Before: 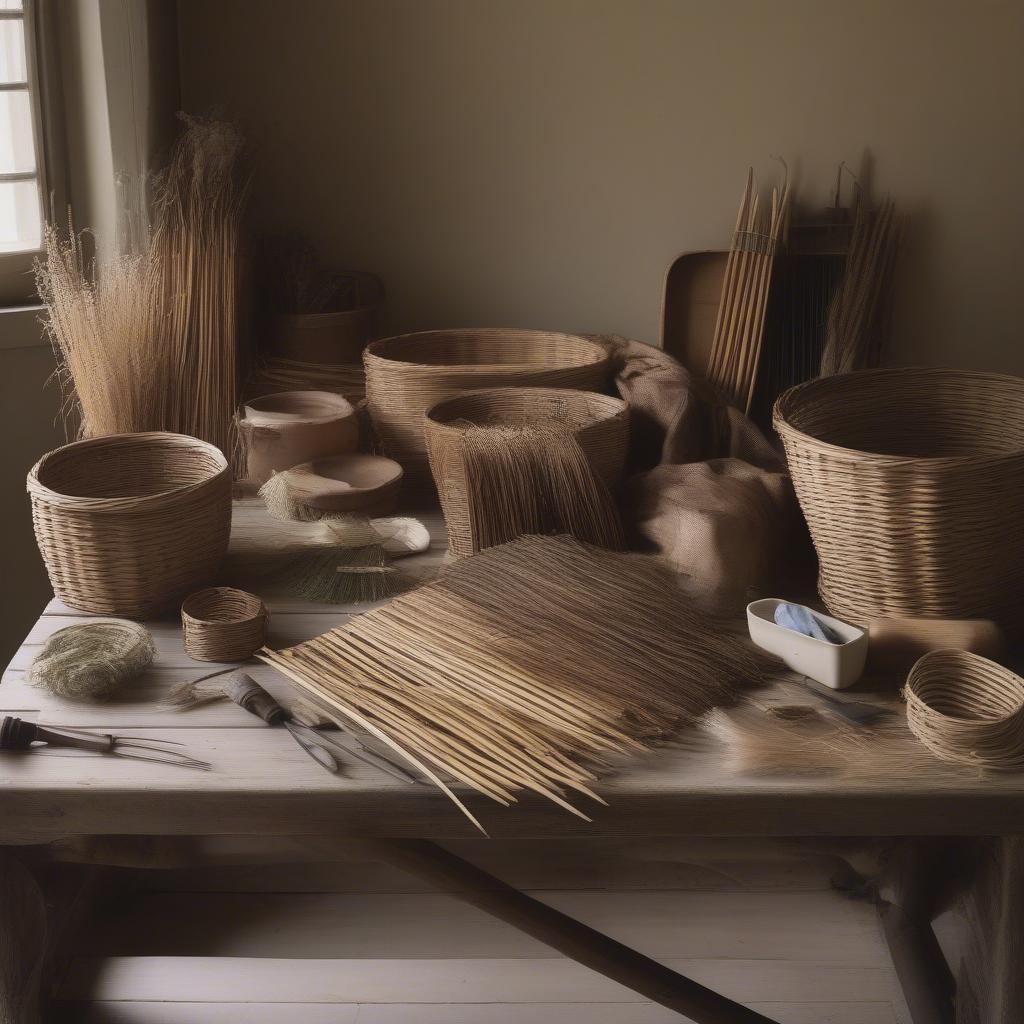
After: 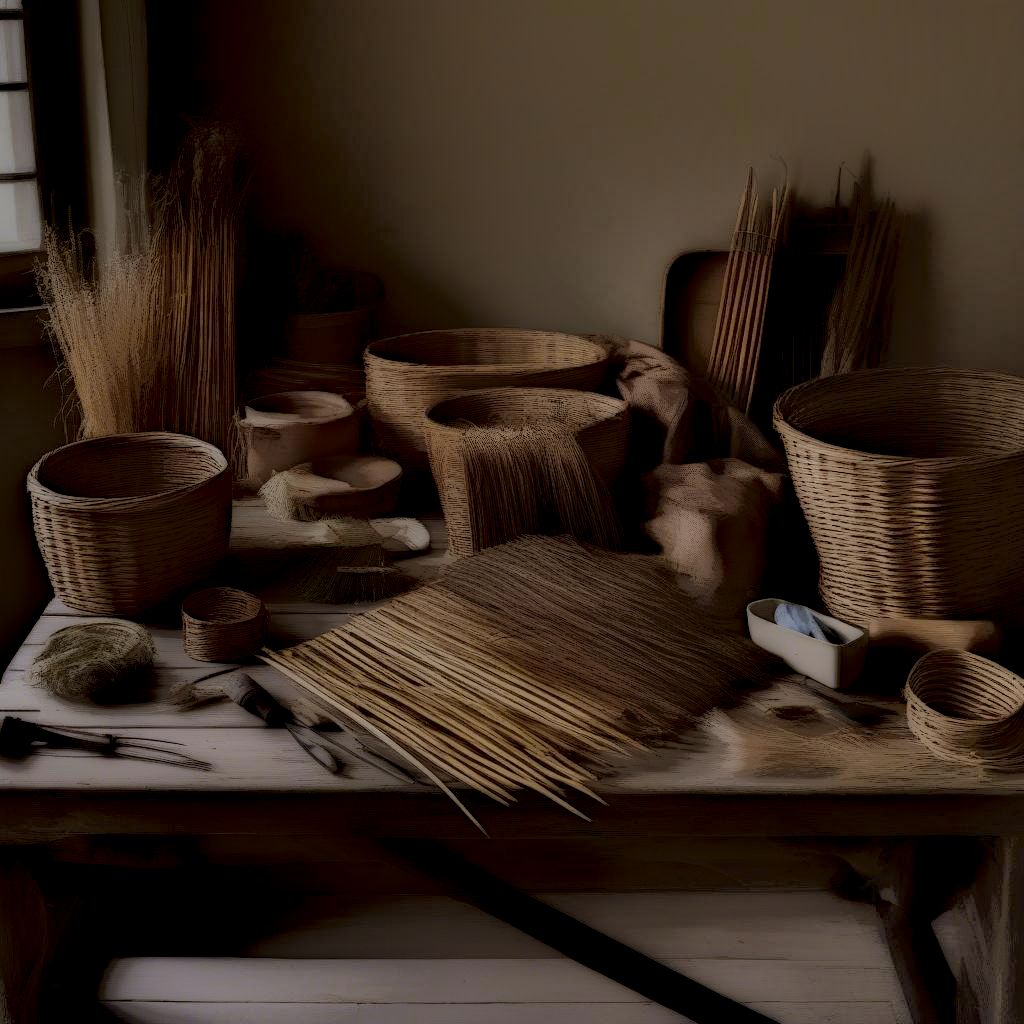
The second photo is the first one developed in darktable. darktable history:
local contrast: highlights 2%, shadows 223%, detail 164%, midtone range 0.008
shadows and highlights: shadows 80.5, white point adjustment -8.95, highlights -61.49, soften with gaussian
